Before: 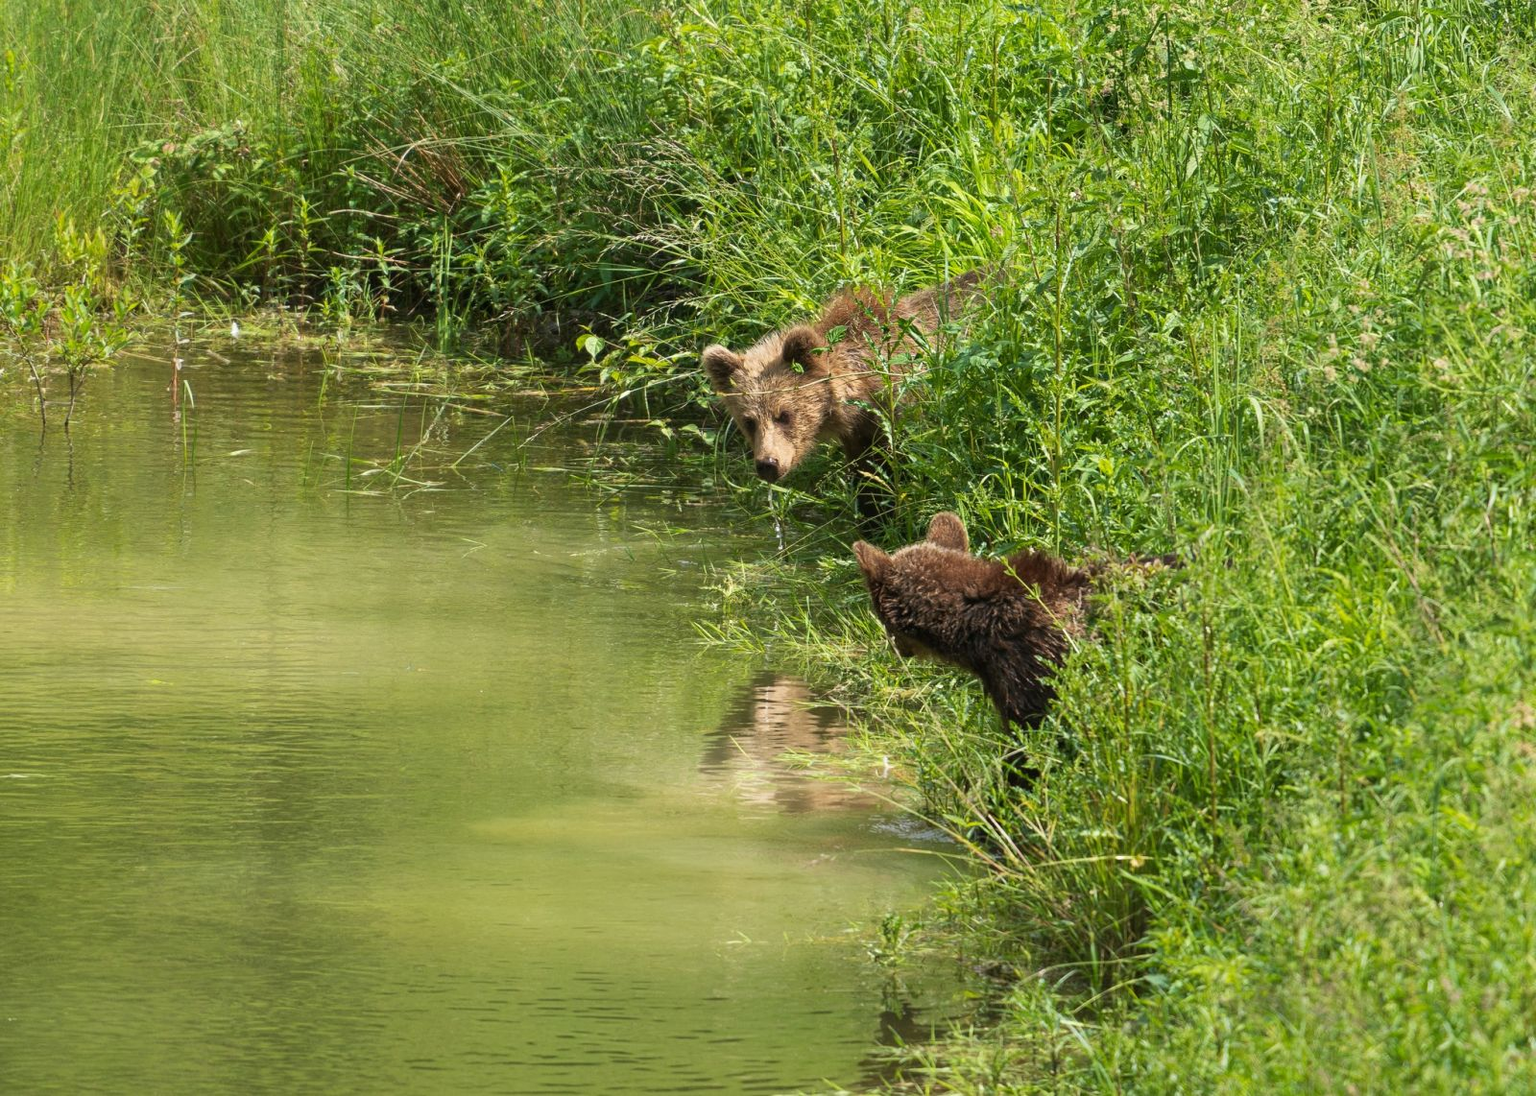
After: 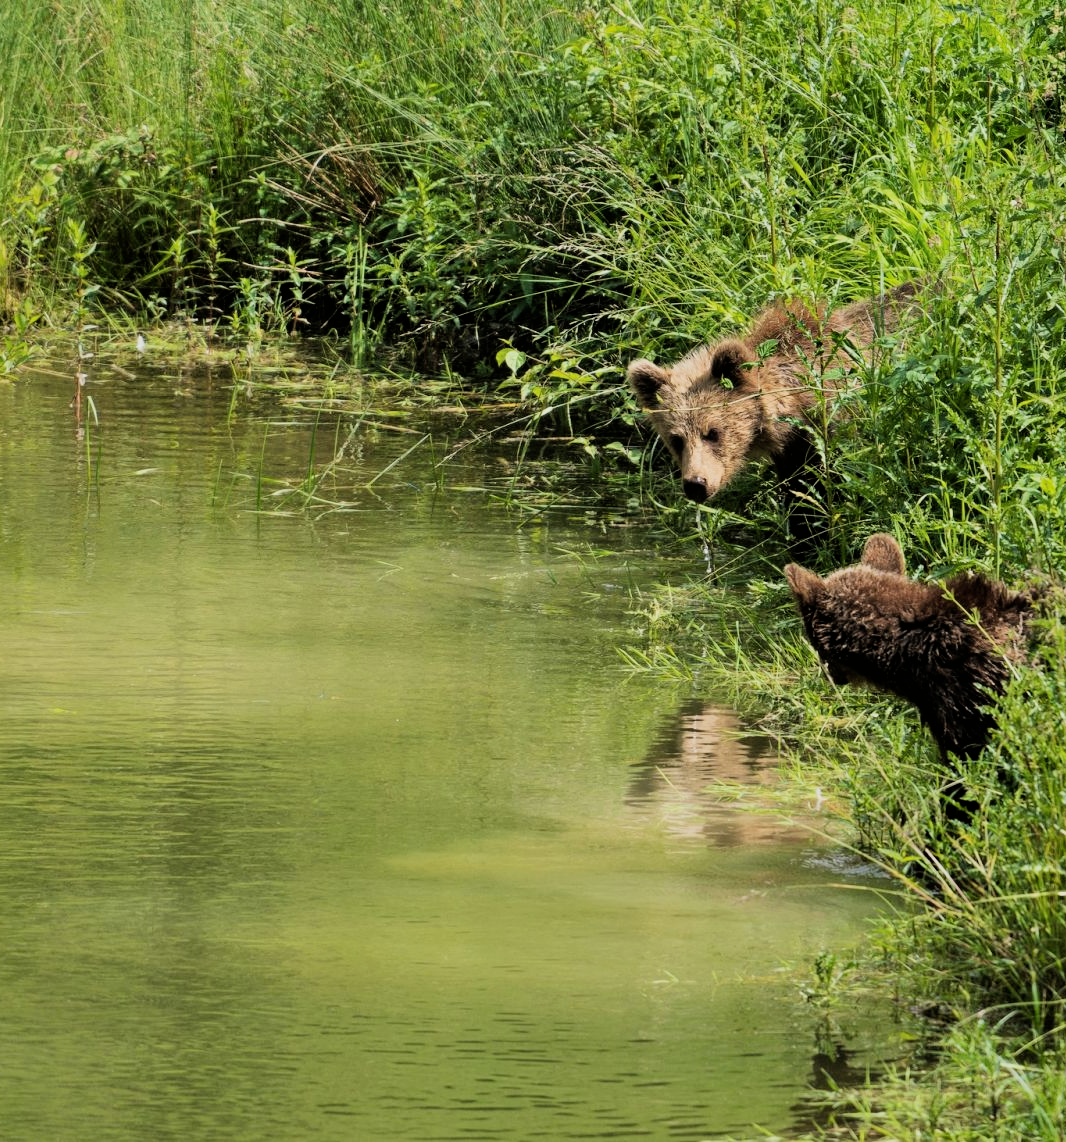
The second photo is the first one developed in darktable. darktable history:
crop and rotate: left 6.617%, right 26.717%
shadows and highlights: soften with gaussian
filmic rgb: black relative exposure -5 EV, hardness 2.88, contrast 1.3
